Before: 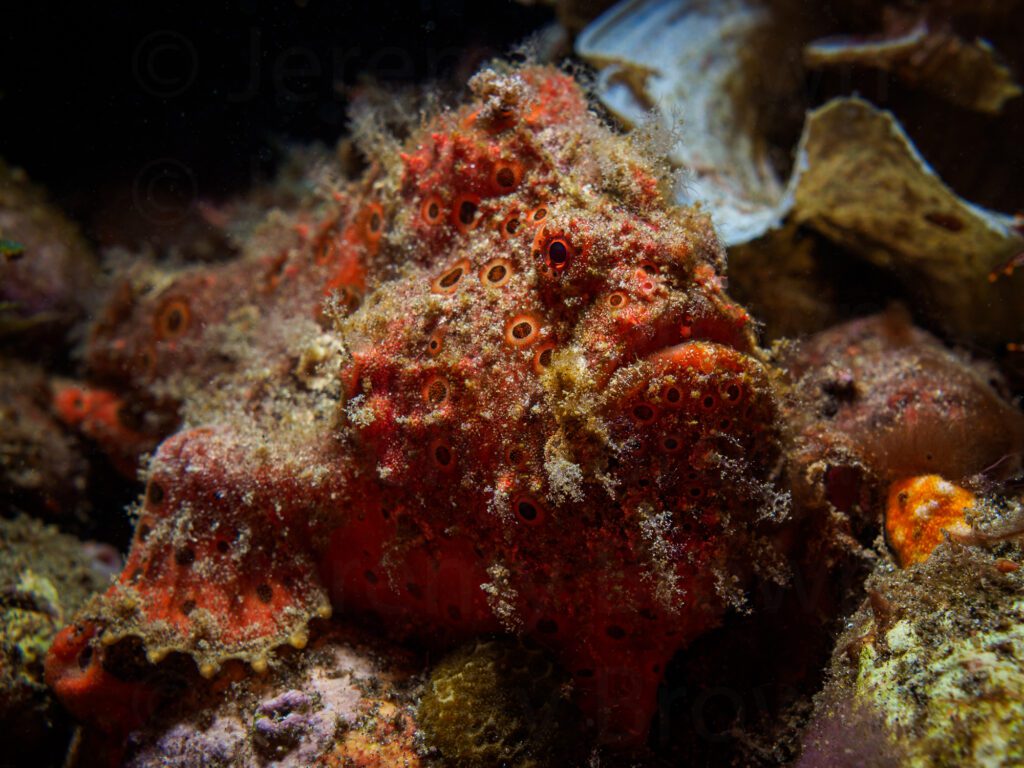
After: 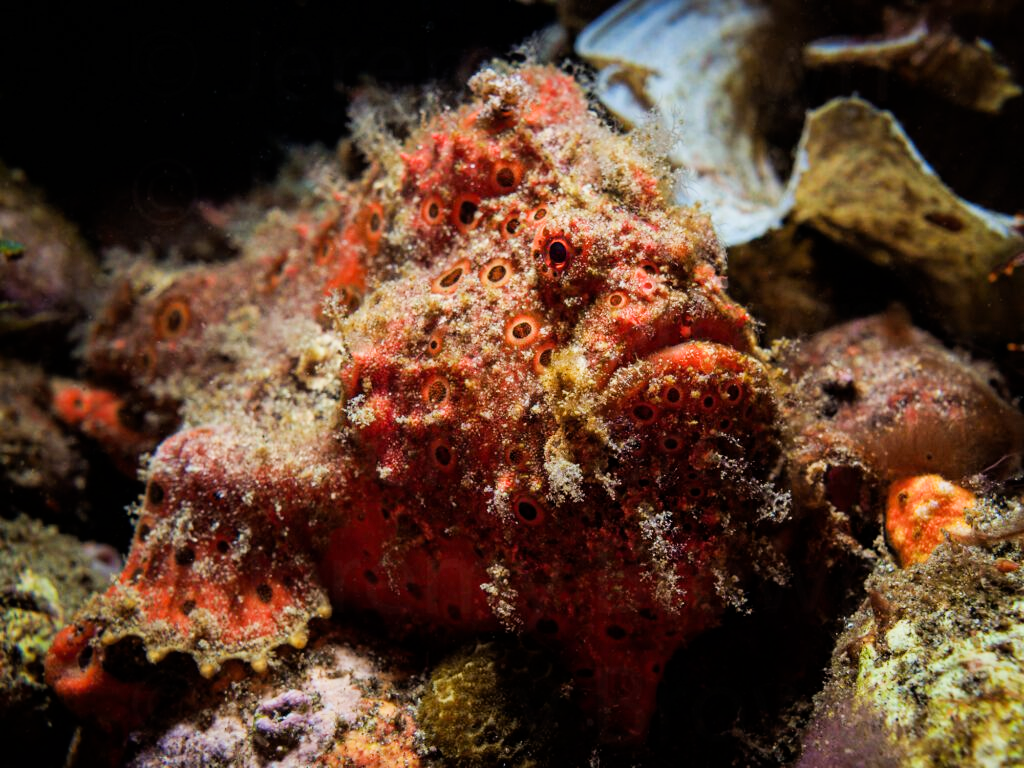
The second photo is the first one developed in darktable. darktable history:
exposure: black level correction 0, exposure 0.9 EV, compensate highlight preservation false
filmic rgb: black relative exposure -7.65 EV, hardness 4.02, contrast 1.1, highlights saturation mix -30%
